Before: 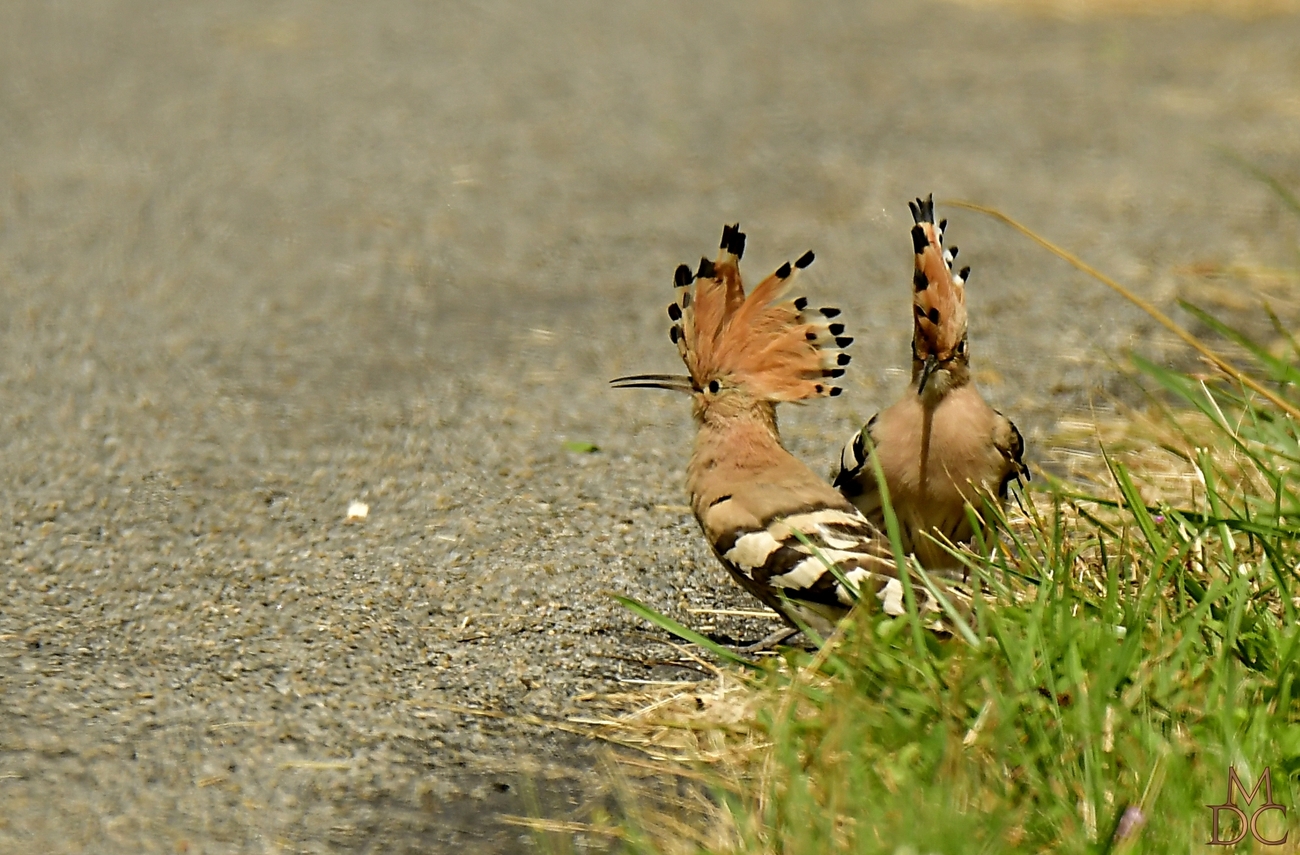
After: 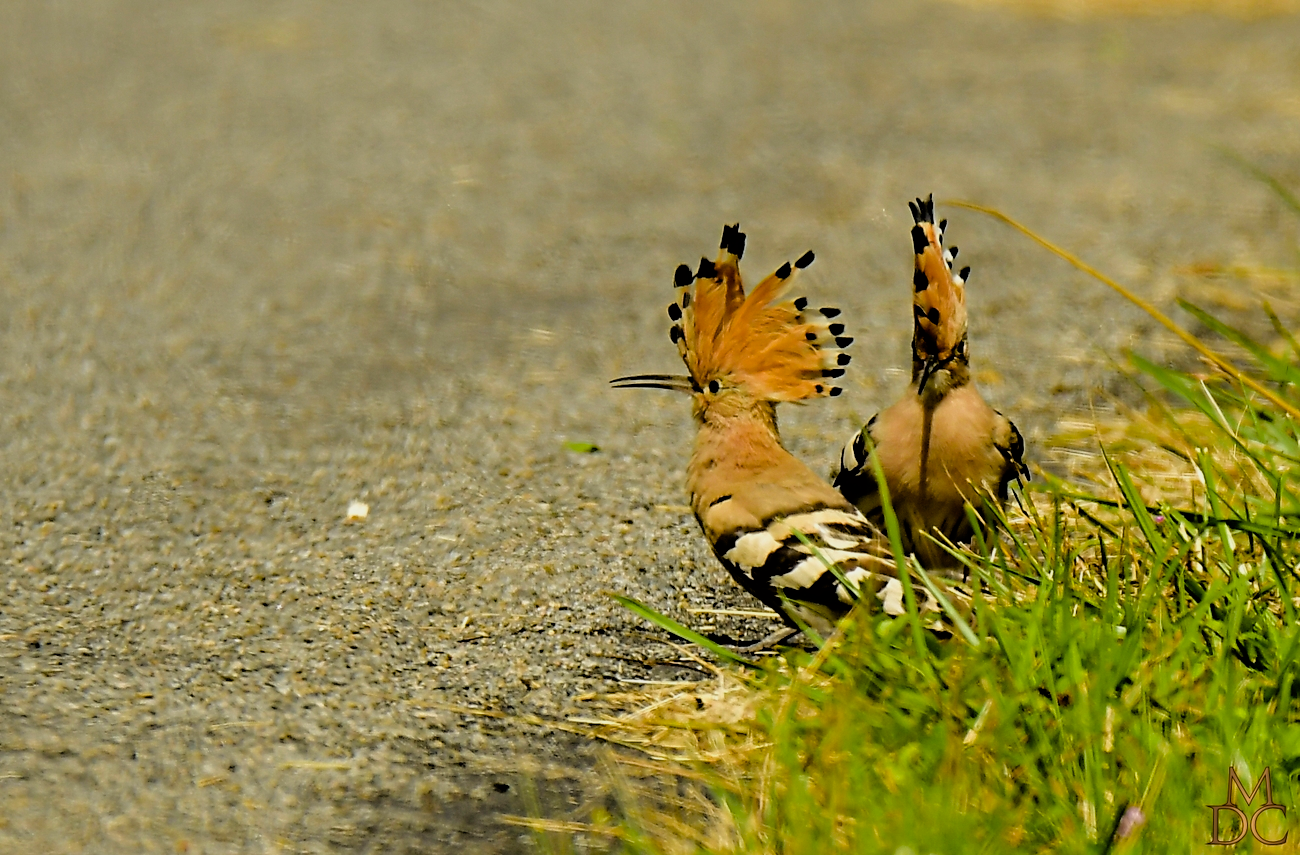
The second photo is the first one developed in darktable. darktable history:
filmic rgb: black relative exposure -3.92 EV, white relative exposure 3.14 EV, hardness 2.87
color balance rgb: perceptual saturation grading › global saturation 25%, global vibrance 20%
exposure: exposure -0.041 EV, compensate highlight preservation false
